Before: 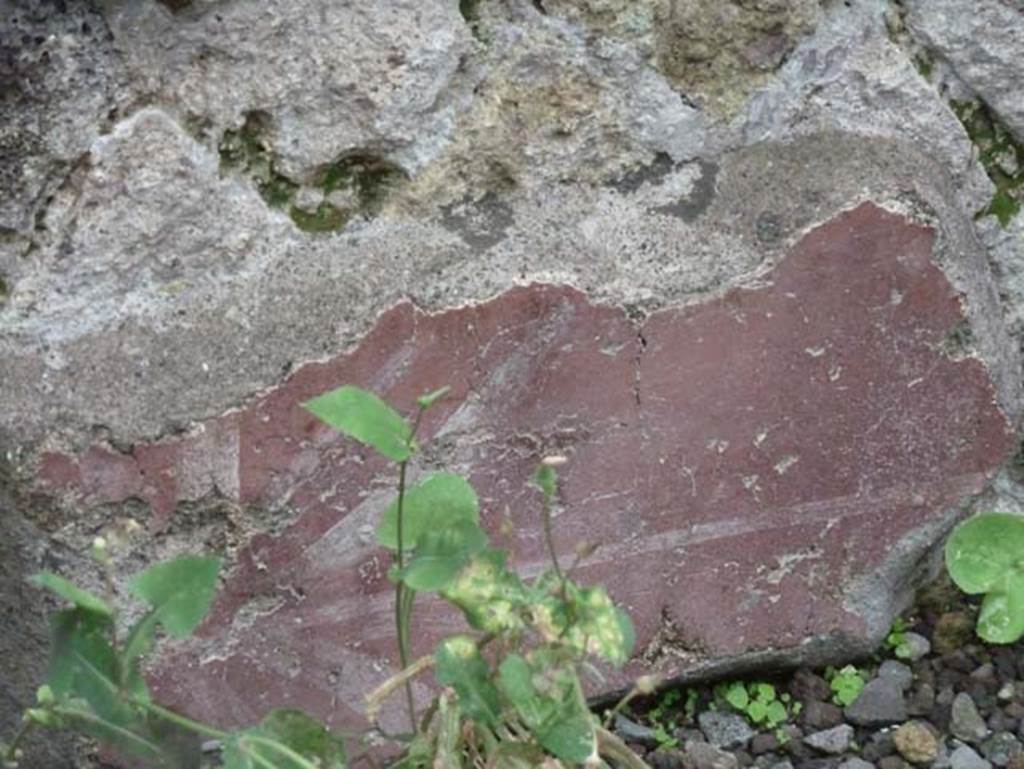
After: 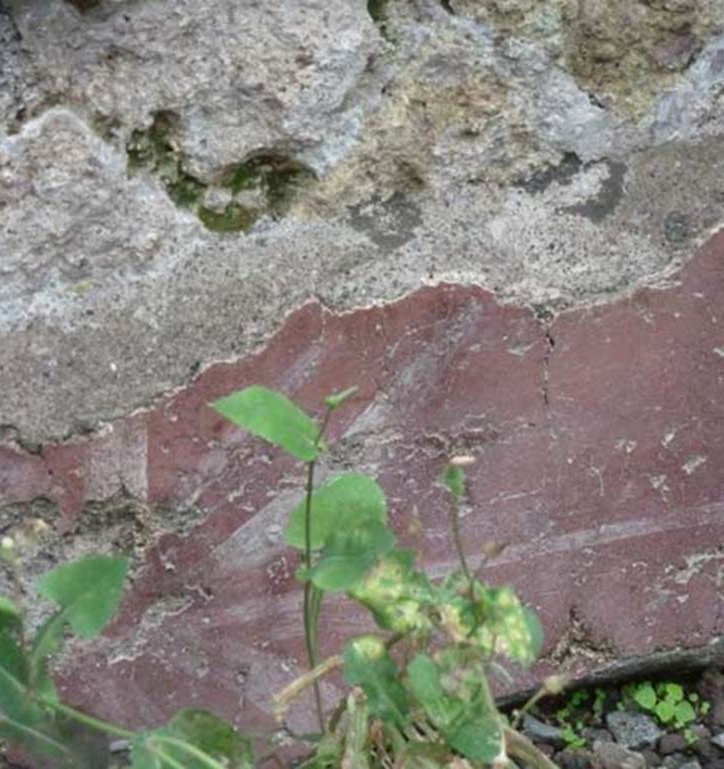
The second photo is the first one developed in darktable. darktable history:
color balance: output saturation 110%
crop and rotate: left 9.061%, right 20.142%
